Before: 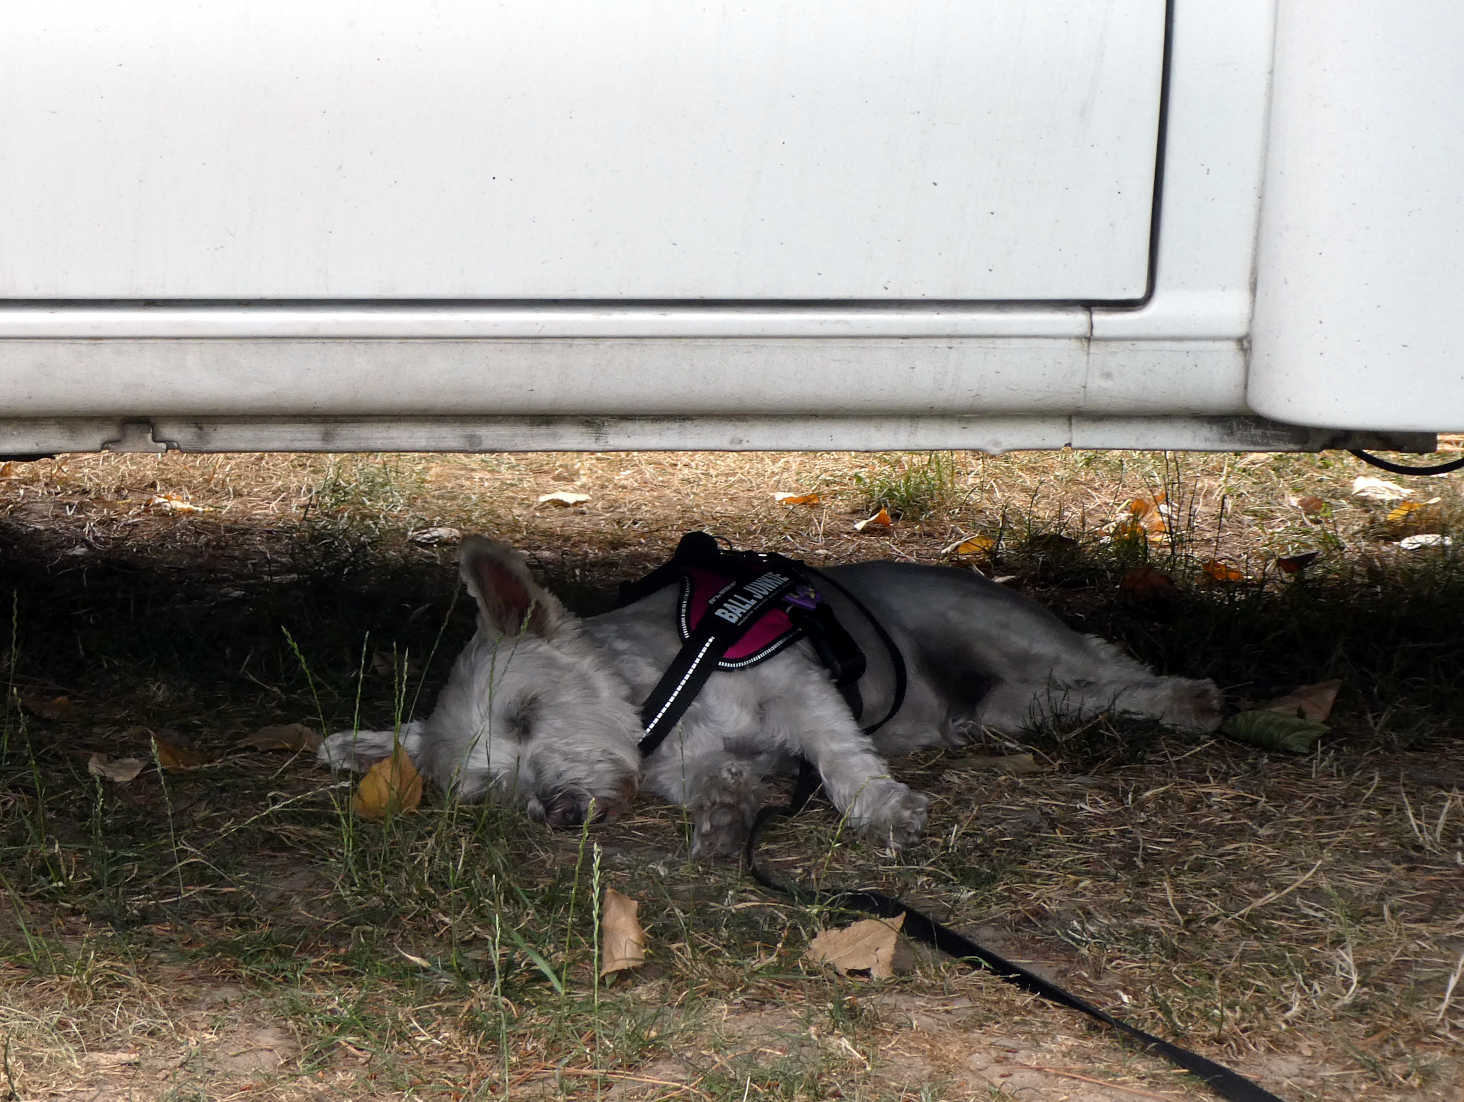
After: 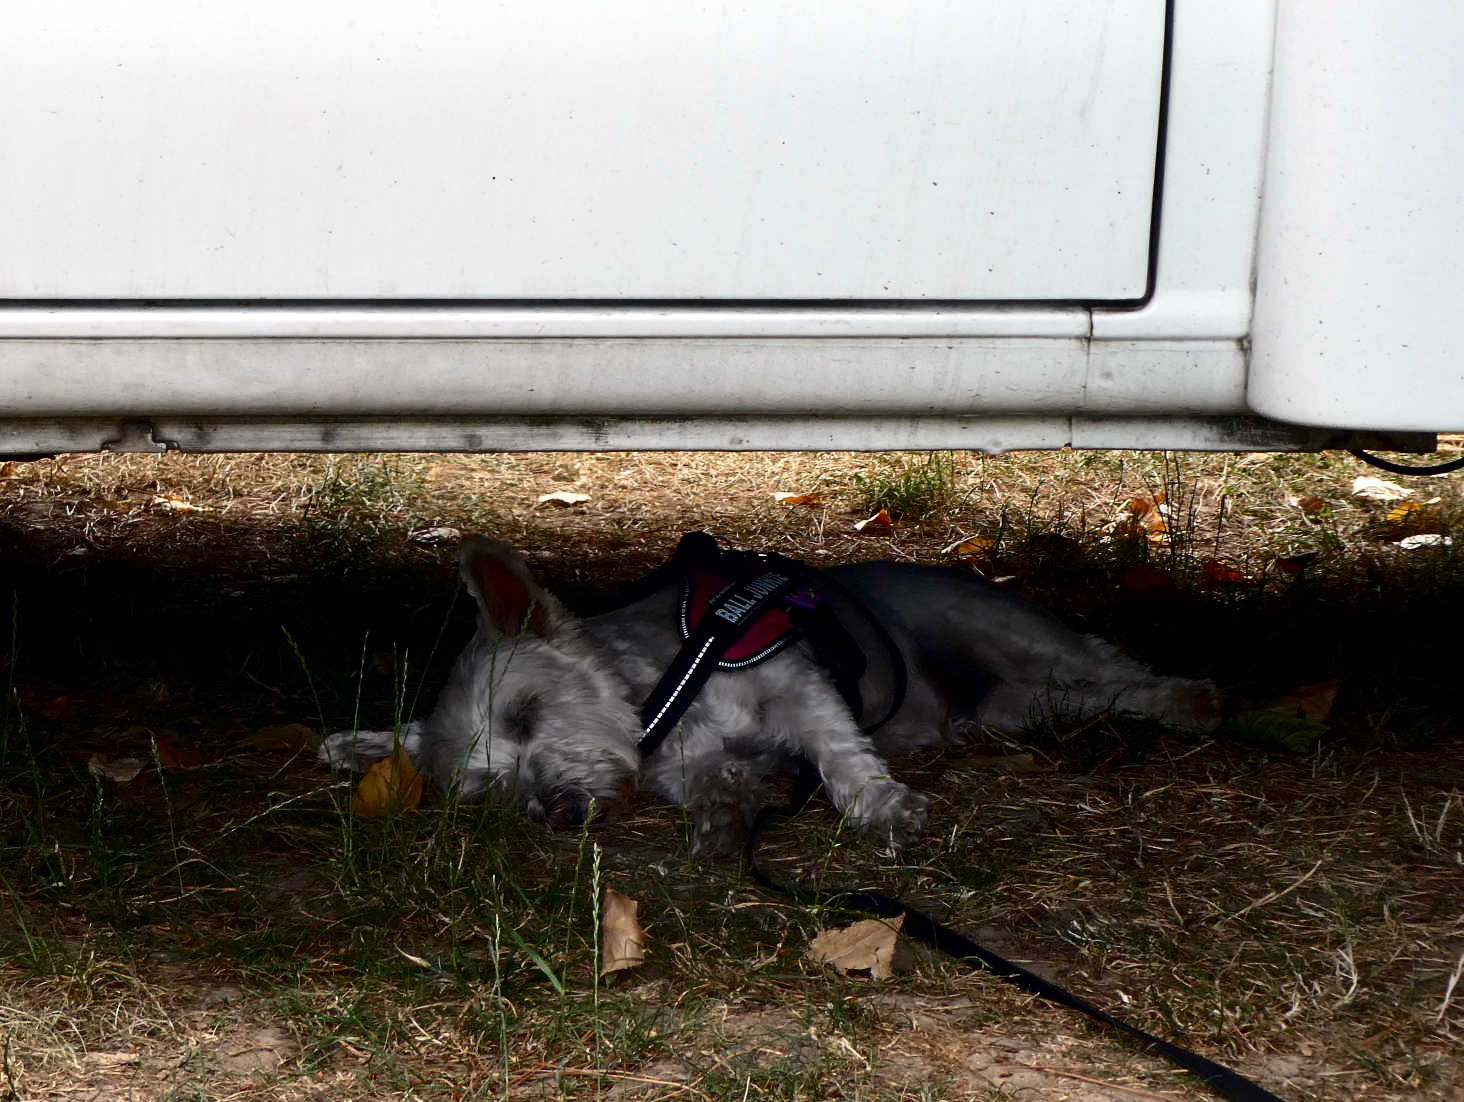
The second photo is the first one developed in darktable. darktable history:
contrast brightness saturation: contrast 0.19, brightness -0.221, saturation 0.112
